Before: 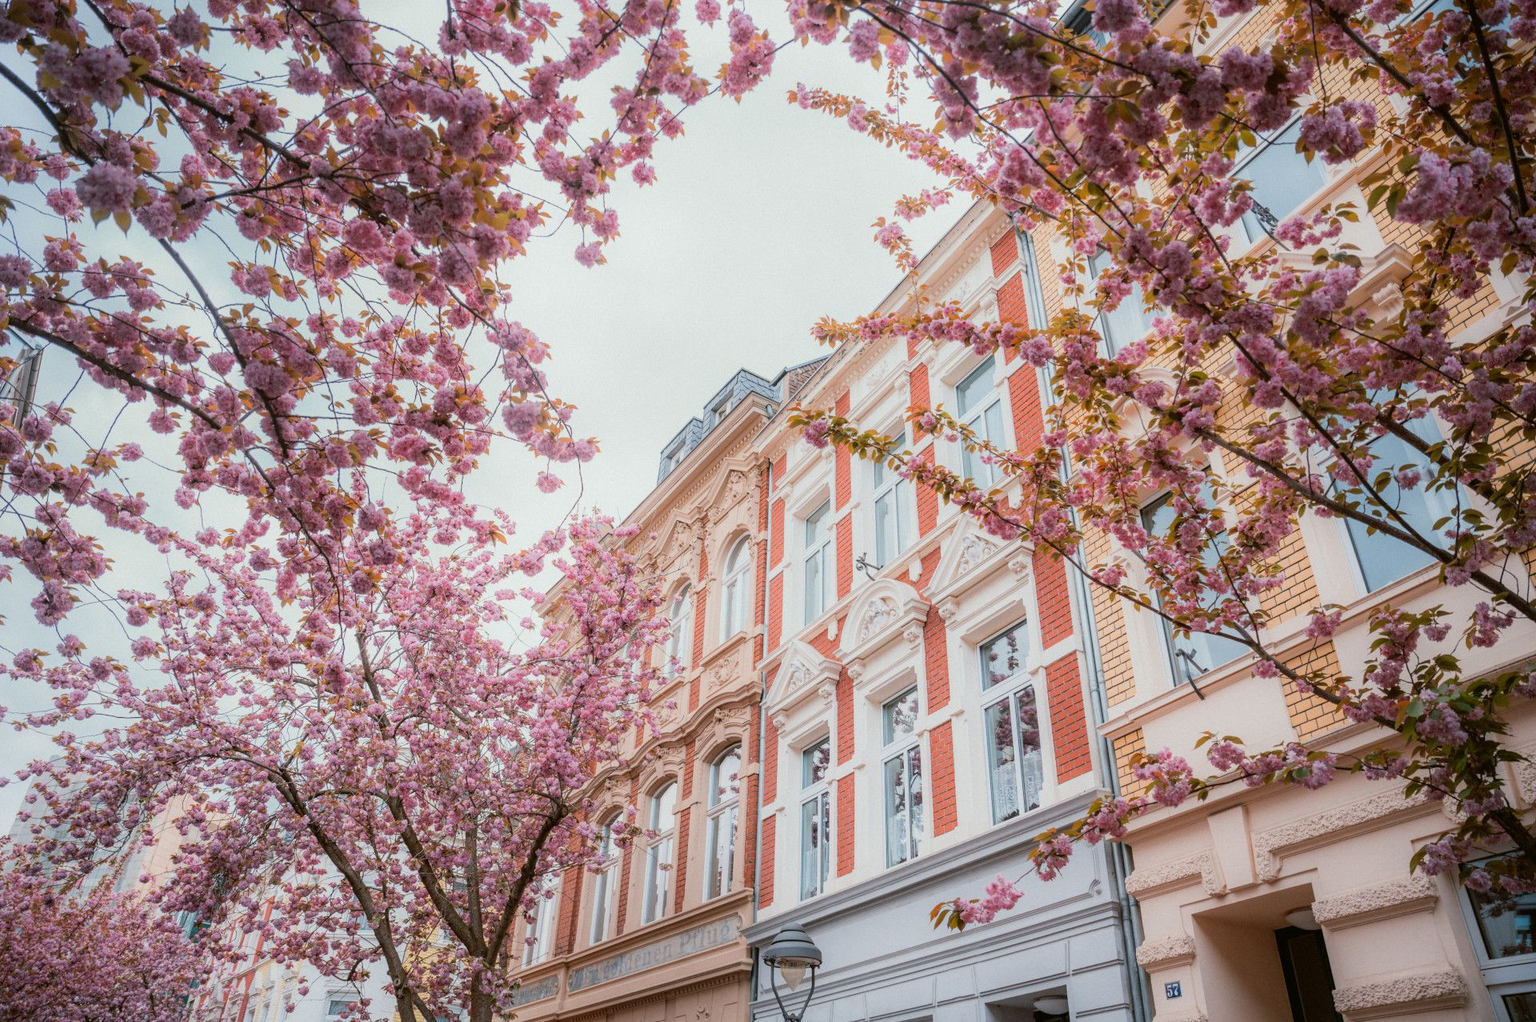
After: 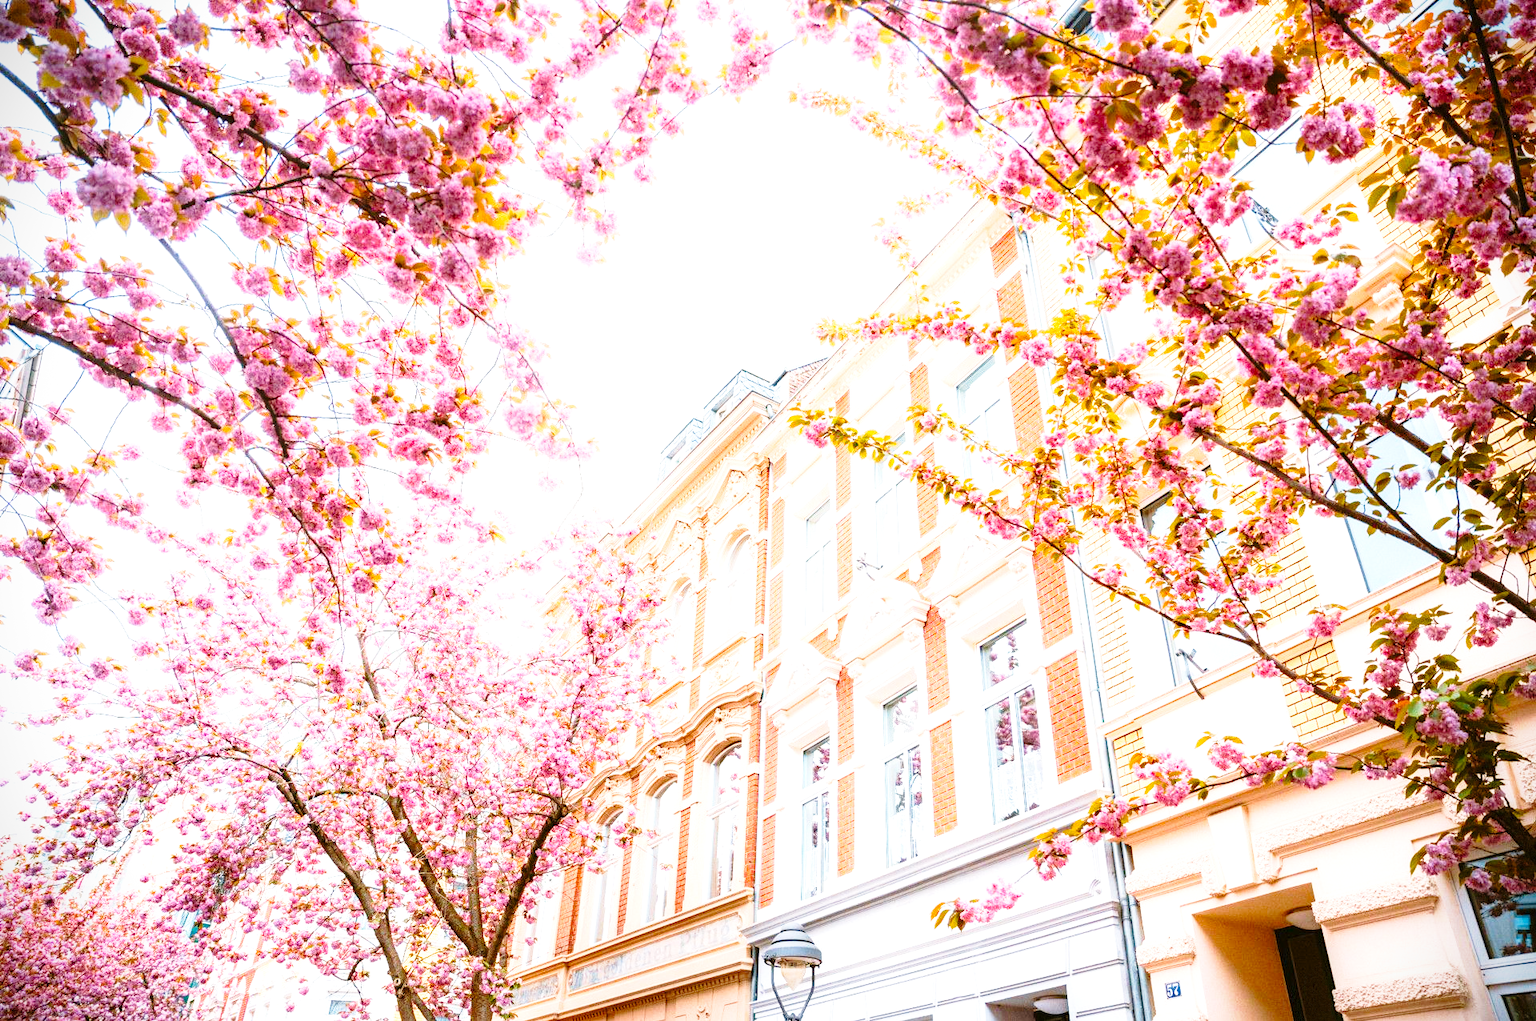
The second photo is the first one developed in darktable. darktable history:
color balance rgb: highlights gain › chroma 1.038%, highlights gain › hue 60.12°, perceptual saturation grading › global saturation 25.679%, perceptual saturation grading › highlights -28.801%, perceptual saturation grading › shadows 33.149%, perceptual brilliance grading › global brilliance 30.502%, perceptual brilliance grading › highlights 11.818%, perceptual brilliance grading › mid-tones 23.174%, contrast -9.755%
vignetting: fall-off start 92.5%, saturation -0.035, dithering 8-bit output
velvia: on, module defaults
base curve: curves: ch0 [(0, 0) (0.028, 0.03) (0.121, 0.232) (0.46, 0.748) (0.859, 0.968) (1, 1)], preserve colors none
